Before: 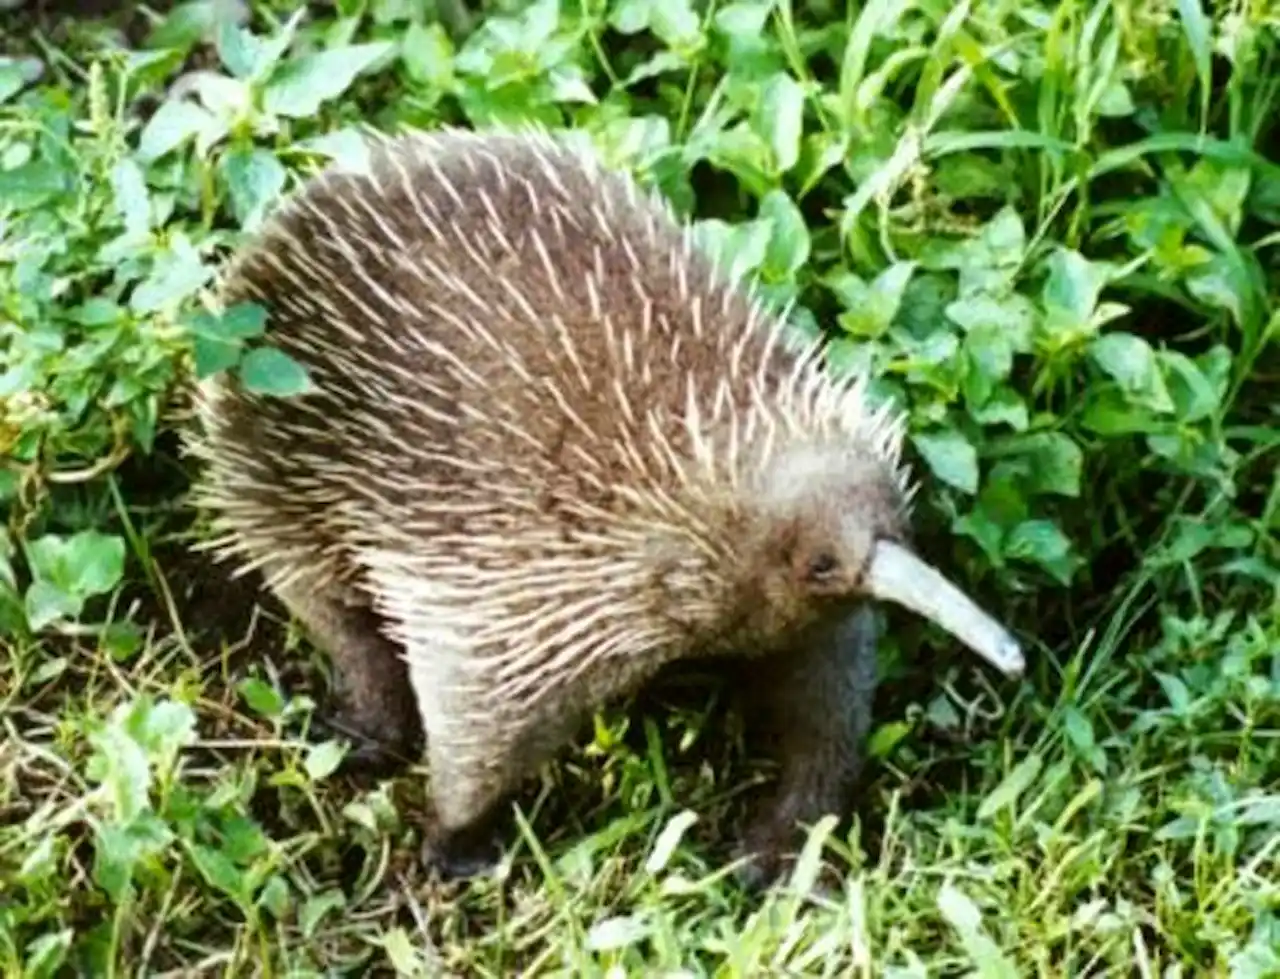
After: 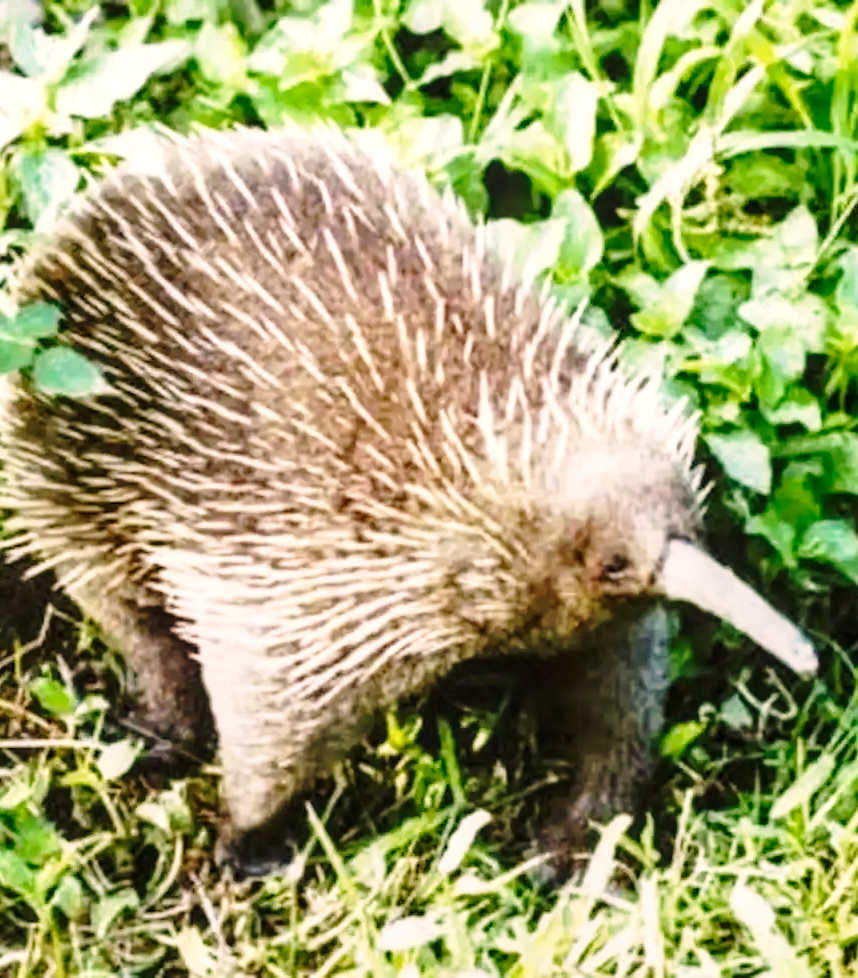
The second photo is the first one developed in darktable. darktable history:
color correction: highlights a* 6, highlights b* 4.77
local contrast: on, module defaults
contrast brightness saturation: saturation -0.051
levels: levels [0, 0.498, 0.996]
crop and rotate: left 16.2%, right 16.734%
base curve: curves: ch0 [(0, 0) (0.028, 0.03) (0.121, 0.232) (0.46, 0.748) (0.859, 0.968) (1, 1)], preserve colors none
